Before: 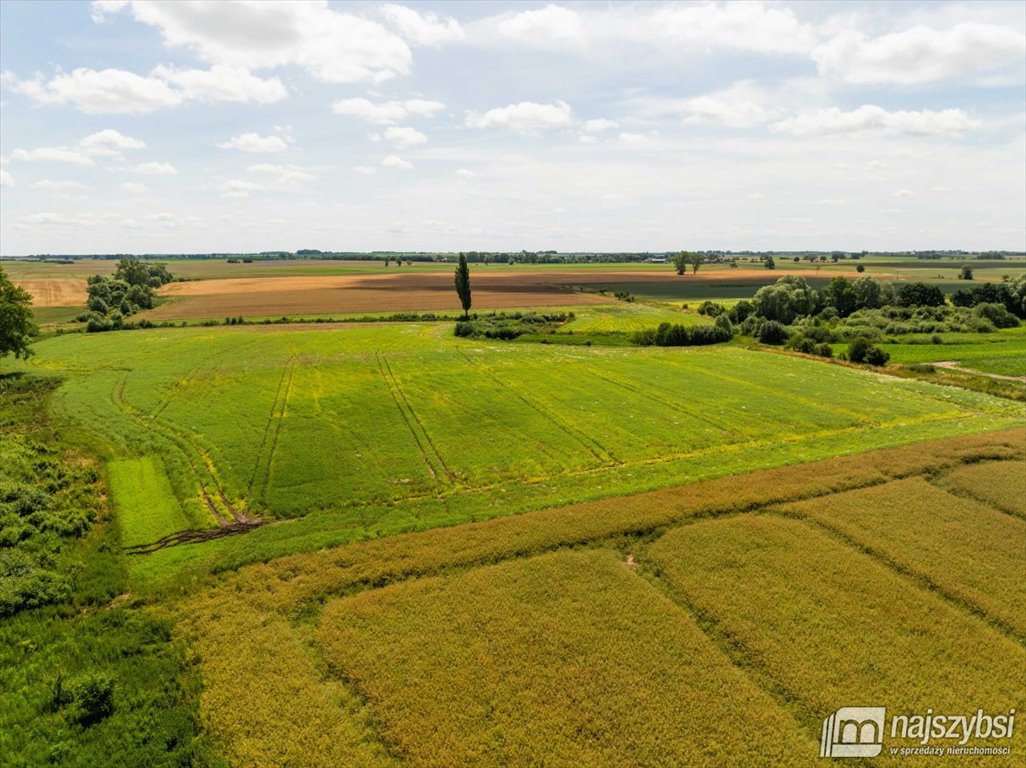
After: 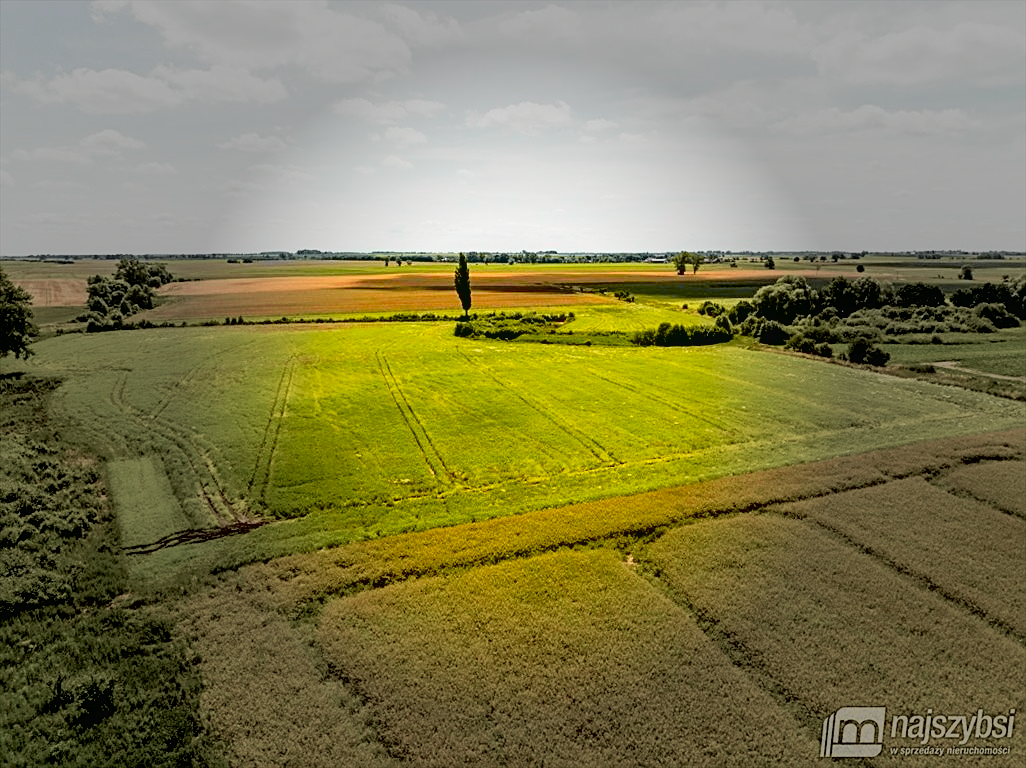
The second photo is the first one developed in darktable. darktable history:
exposure: black level correction 0.025, exposure 0.182 EV, compensate highlight preservation false
tone curve: curves: ch0 [(0, 0.029) (0.168, 0.142) (0.359, 0.44) (0.469, 0.544) (0.634, 0.722) (0.858, 0.903) (1, 0.968)]; ch1 [(0, 0) (0.437, 0.453) (0.472, 0.47) (0.502, 0.502) (0.54, 0.534) (0.57, 0.592) (0.618, 0.66) (0.699, 0.749) (0.859, 0.919) (1, 1)]; ch2 [(0, 0) (0.33, 0.301) (0.421, 0.443) (0.476, 0.498) (0.505, 0.503) (0.547, 0.557) (0.586, 0.634) (0.608, 0.676) (1, 1)], color space Lab, independent channels, preserve colors none
vignetting: fall-off start 31.28%, fall-off radius 34.64%, brightness -0.575
sharpen: on, module defaults
